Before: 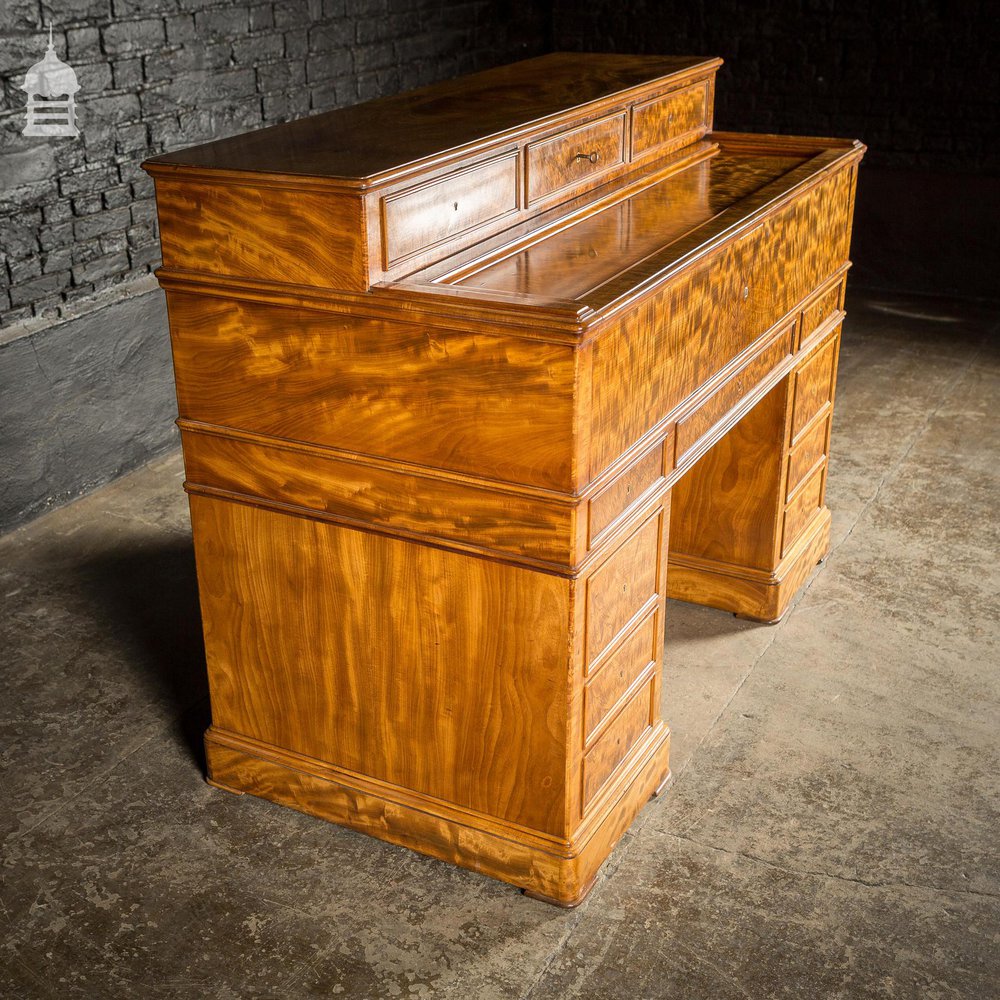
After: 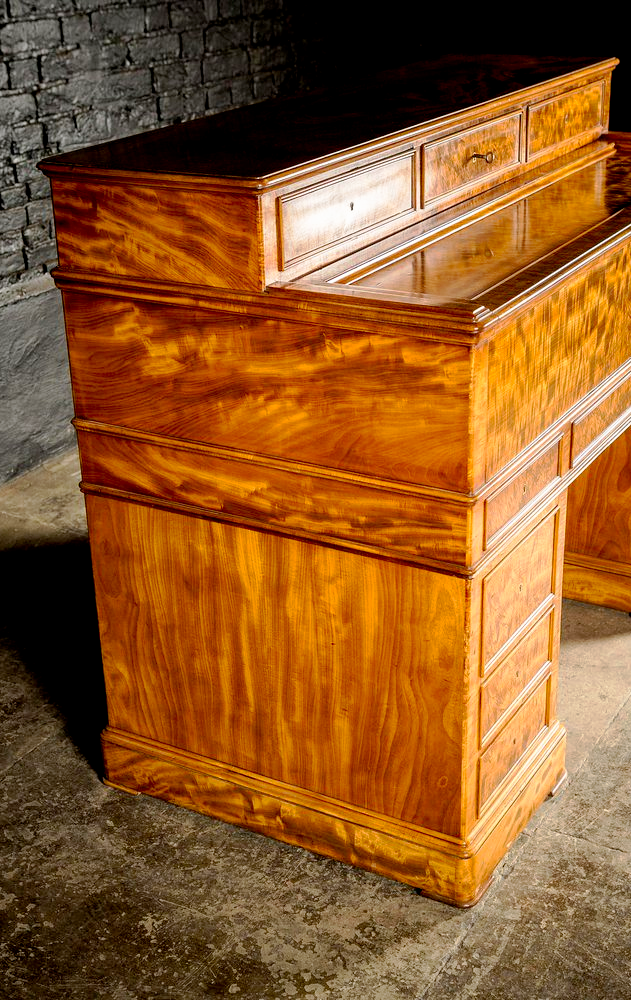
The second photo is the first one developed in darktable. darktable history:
tone curve: curves: ch0 [(0.003, 0) (0.066, 0.023) (0.149, 0.094) (0.264, 0.238) (0.395, 0.401) (0.517, 0.553) (0.716, 0.743) (0.813, 0.846) (1, 1)]; ch1 [(0, 0) (0.164, 0.115) (0.337, 0.332) (0.39, 0.398) (0.464, 0.461) (0.501, 0.5) (0.521, 0.529) (0.571, 0.588) (0.652, 0.681) (0.733, 0.749) (0.811, 0.796) (1, 1)]; ch2 [(0, 0) (0.337, 0.382) (0.464, 0.476) (0.501, 0.502) (0.527, 0.54) (0.556, 0.567) (0.6, 0.59) (0.687, 0.675) (1, 1)], preserve colors none
base curve: curves: ch0 [(0.017, 0) (0.425, 0.441) (0.844, 0.933) (1, 1)], preserve colors none
crop: left 10.493%, right 26.347%
exposure: exposure -0.043 EV, compensate highlight preservation false
